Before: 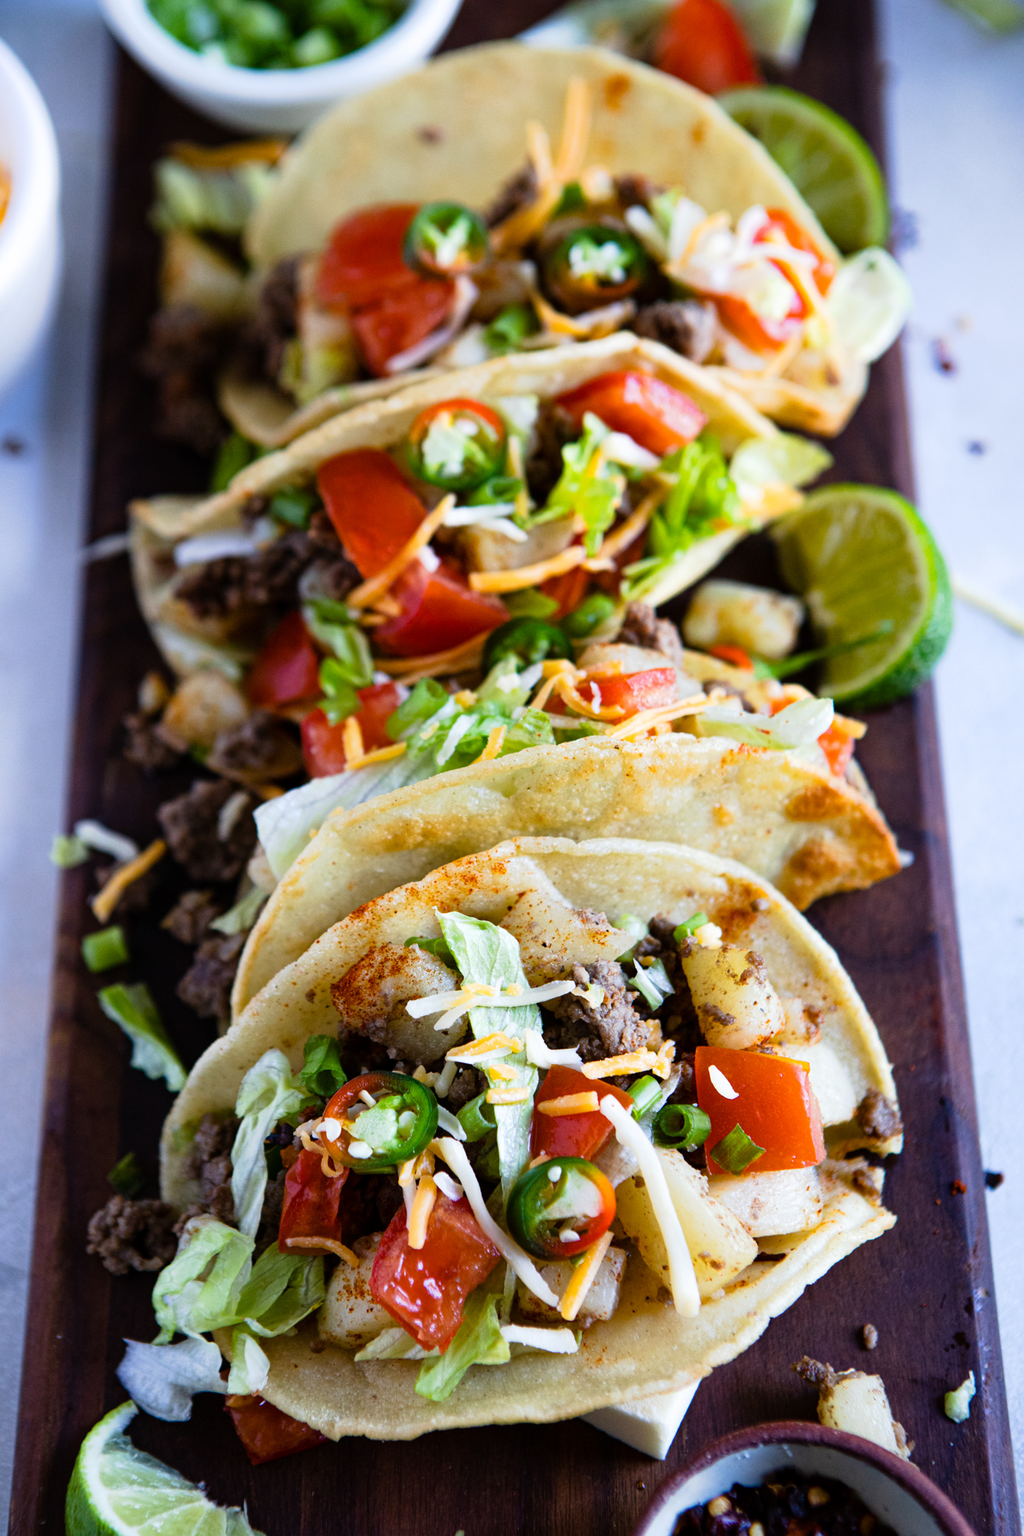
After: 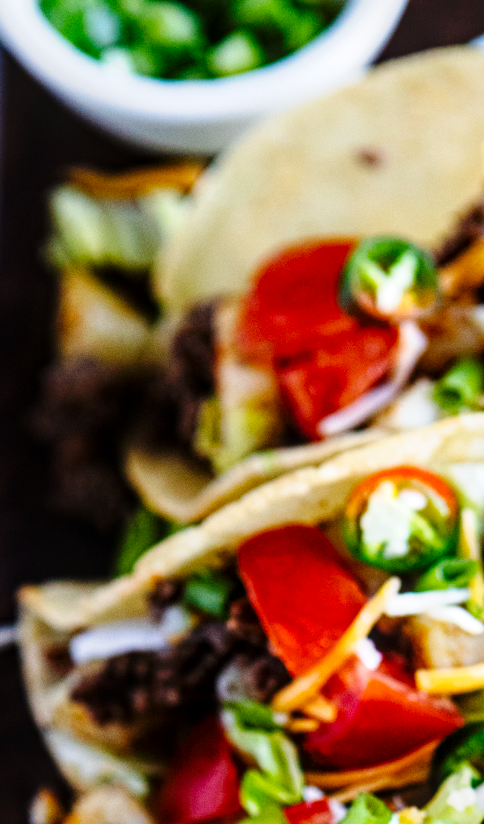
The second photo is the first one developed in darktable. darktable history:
crop and rotate: left 11.236%, top 0.098%, right 48.362%, bottom 54.111%
base curve: curves: ch0 [(0, 0) (0.036, 0.025) (0.121, 0.166) (0.206, 0.329) (0.605, 0.79) (1, 1)], preserve colors none
local contrast: detail 130%
